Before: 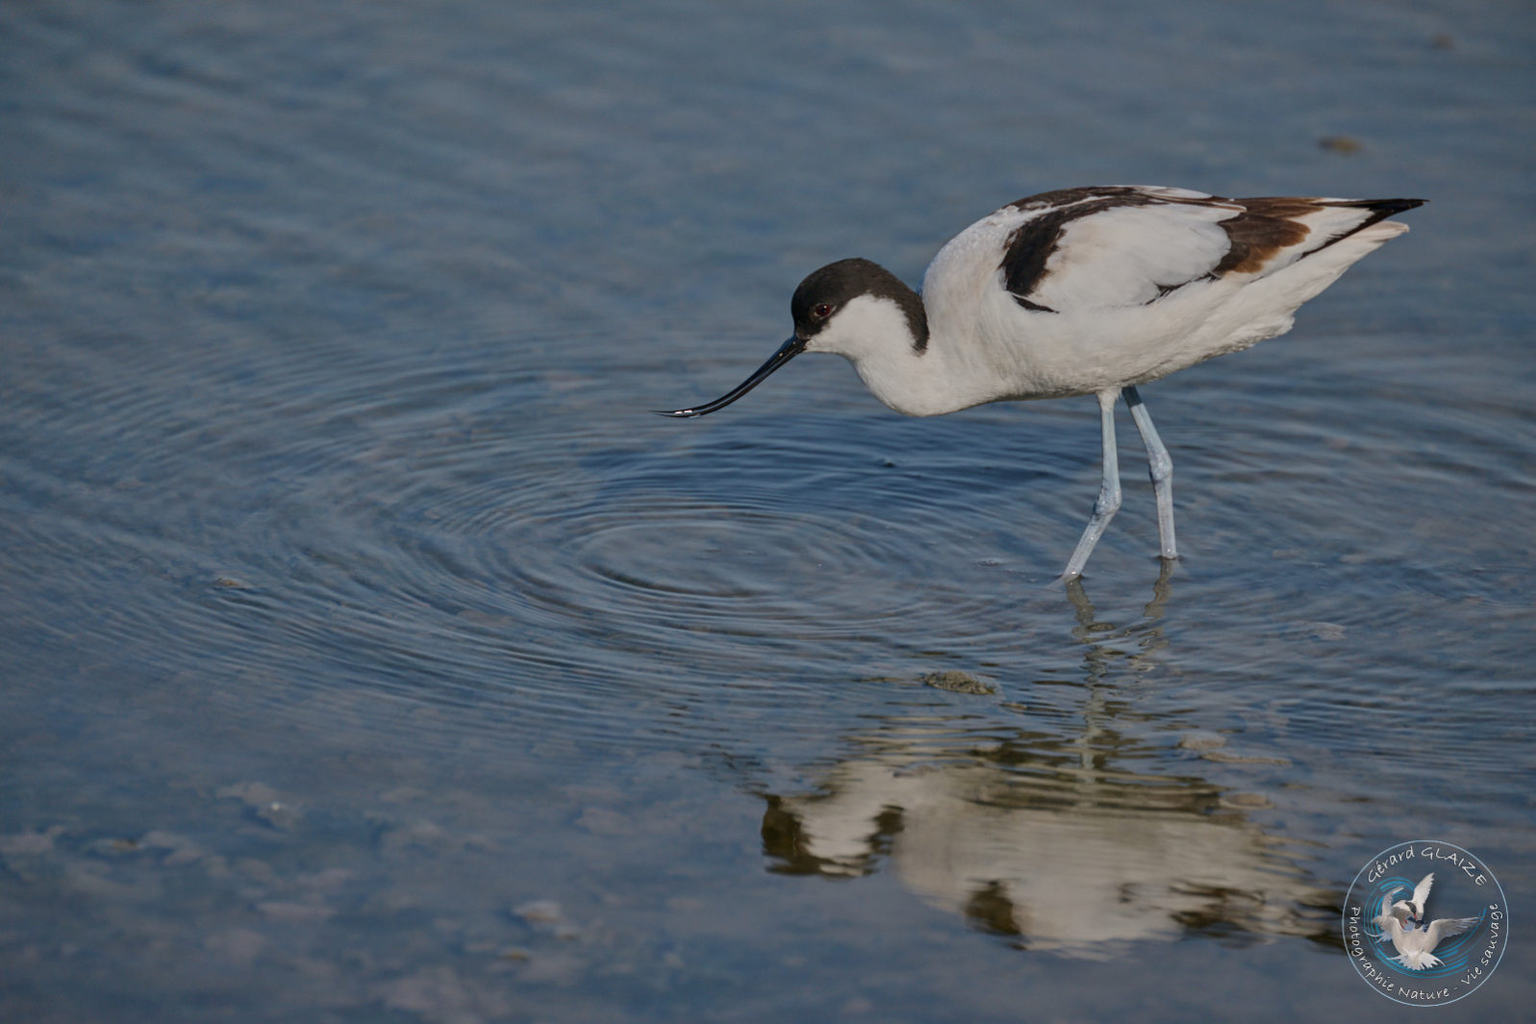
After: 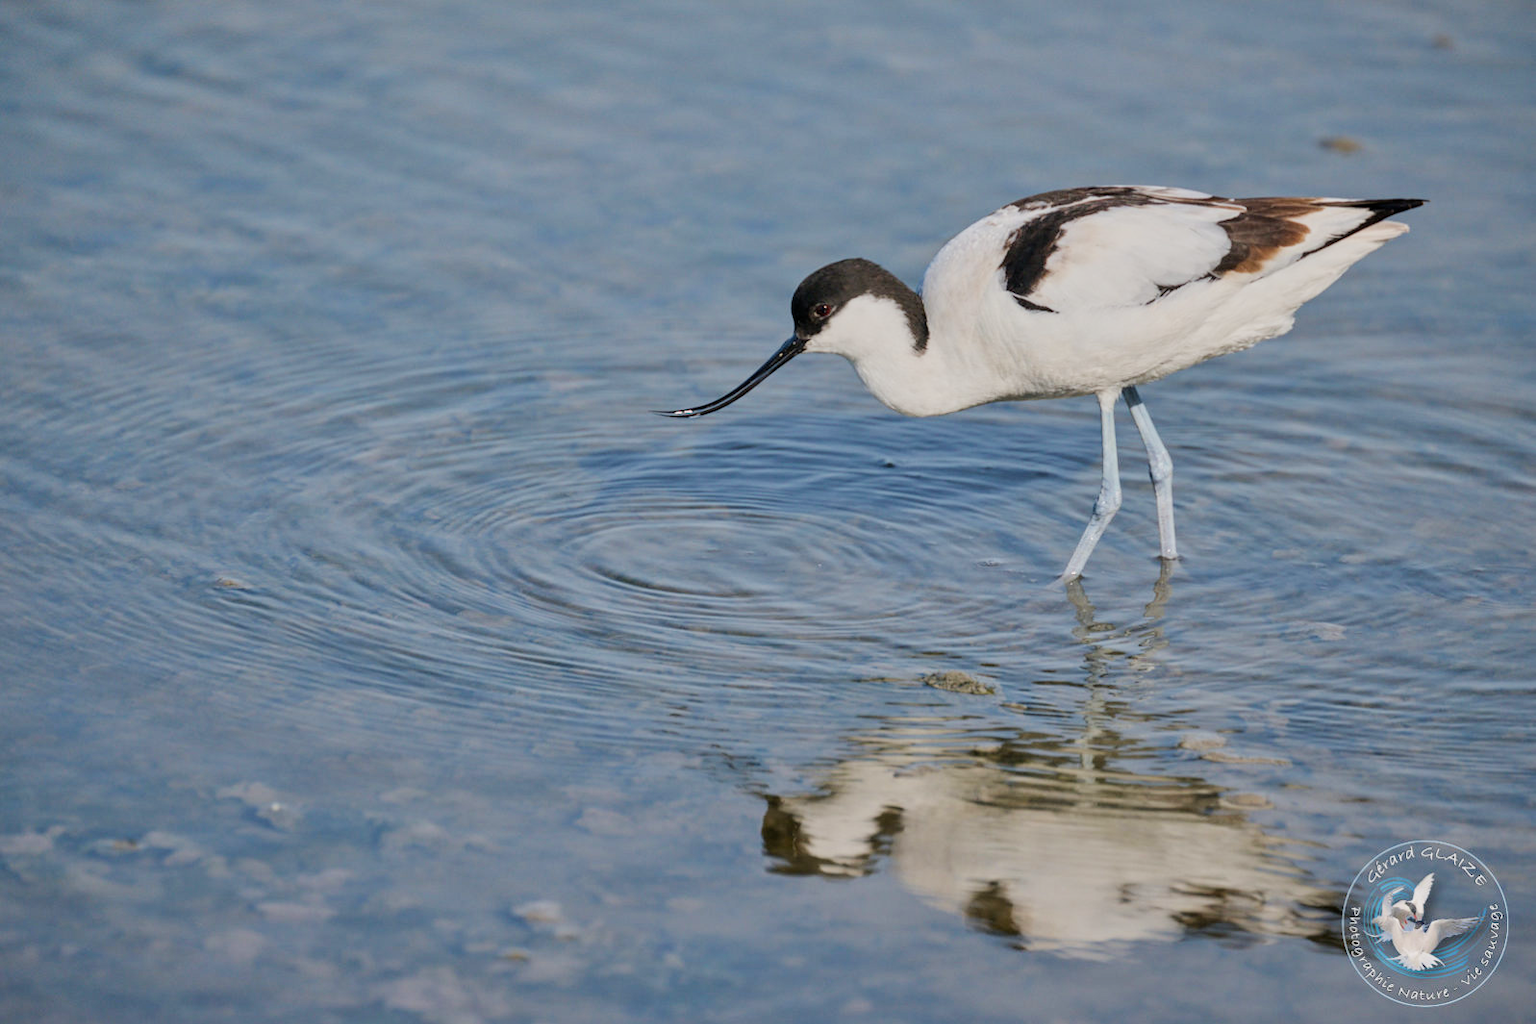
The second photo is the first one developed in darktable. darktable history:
filmic rgb: black relative exposure -7.65 EV, white relative exposure 4.56 EV, hardness 3.61
exposure: black level correction 0, exposure 1.1 EV, compensate highlight preservation false
